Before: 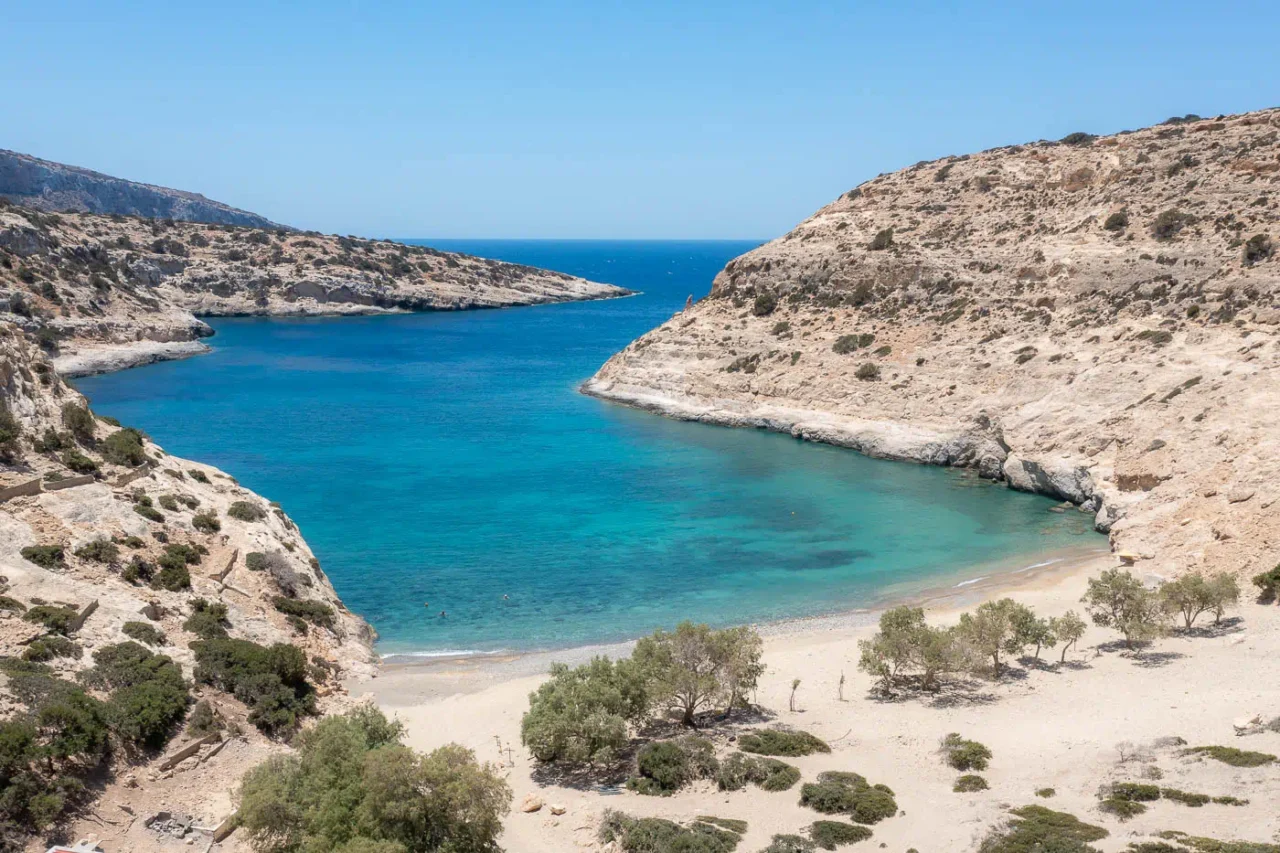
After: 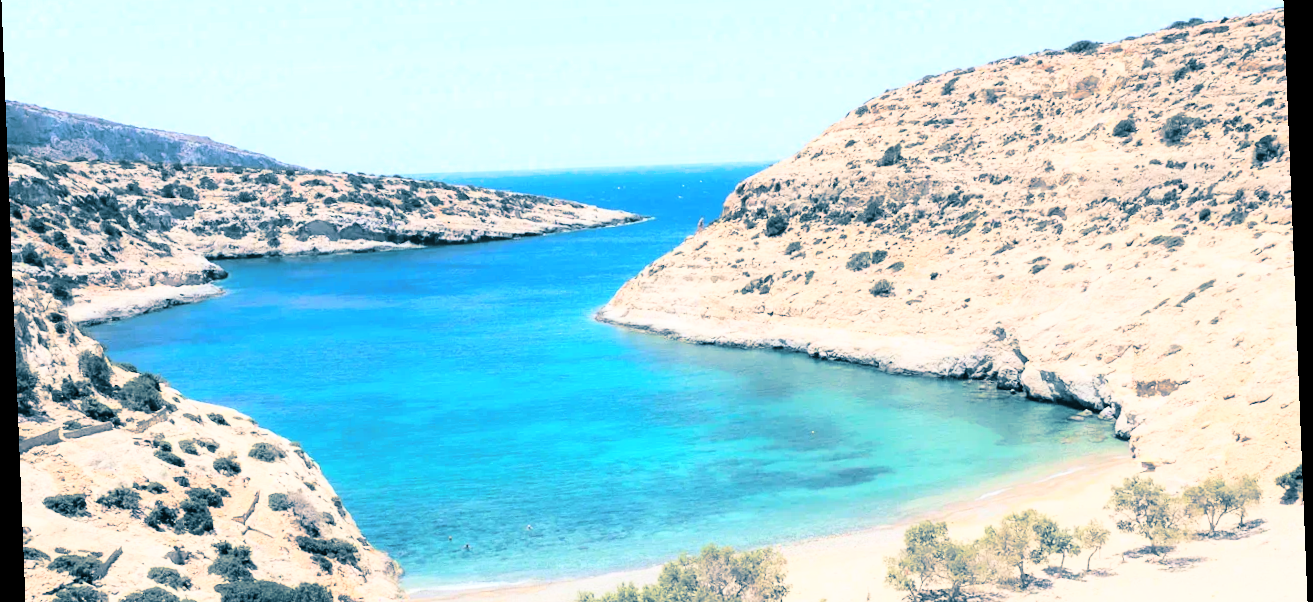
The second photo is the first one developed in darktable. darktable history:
split-toning: shadows › hue 212.4°, balance -70
crop: top 11.166%, bottom 22.168%
base curve: curves: ch0 [(0, 0) (0.018, 0.026) (0.143, 0.37) (0.33, 0.731) (0.458, 0.853) (0.735, 0.965) (0.905, 0.986) (1, 1)]
rotate and perspective: rotation -2.29°, automatic cropping off
tone curve: curves: ch0 [(0, 0) (0.08, 0.069) (0.4, 0.391) (0.6, 0.609) (0.92, 0.93) (1, 1)], color space Lab, independent channels, preserve colors none
